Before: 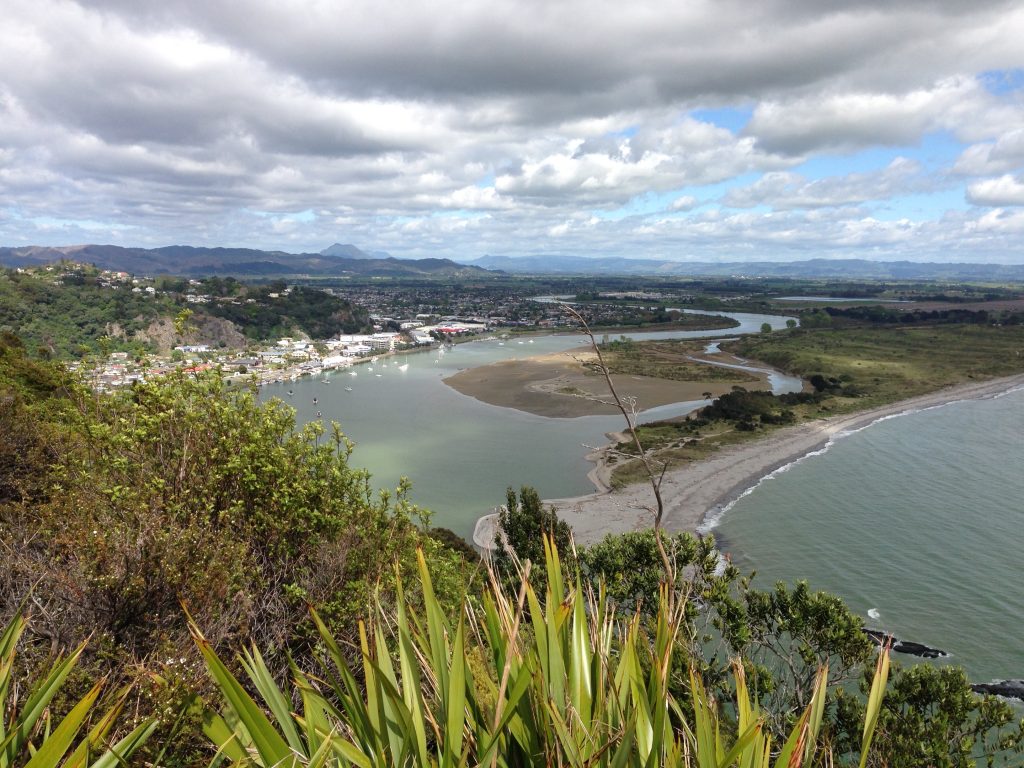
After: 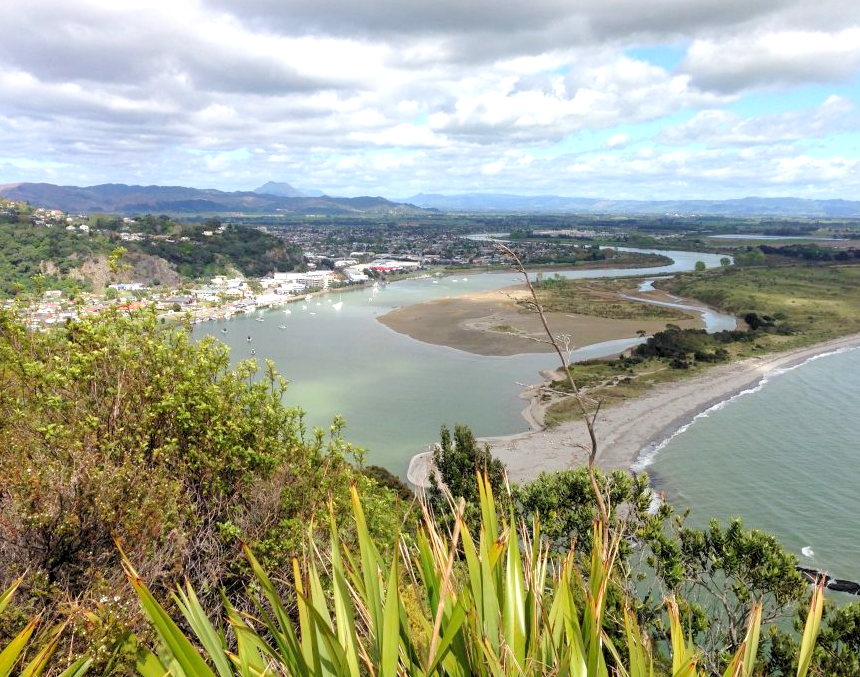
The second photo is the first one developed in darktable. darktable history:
crop: left 6.446%, top 8.188%, right 9.538%, bottom 3.548%
tone equalizer: on, module defaults
levels: black 3.83%, white 90.64%, levels [0.044, 0.416, 0.908]
